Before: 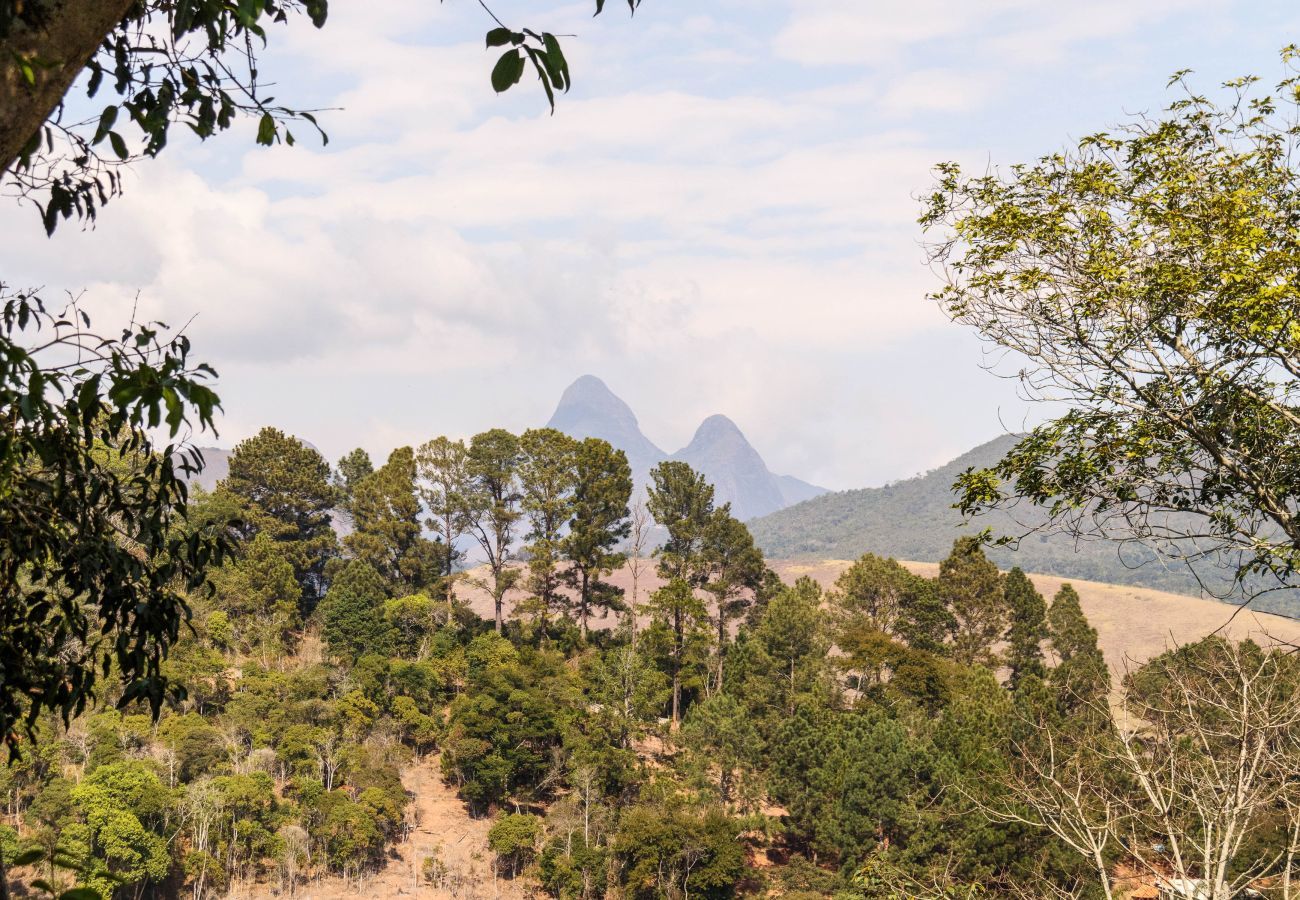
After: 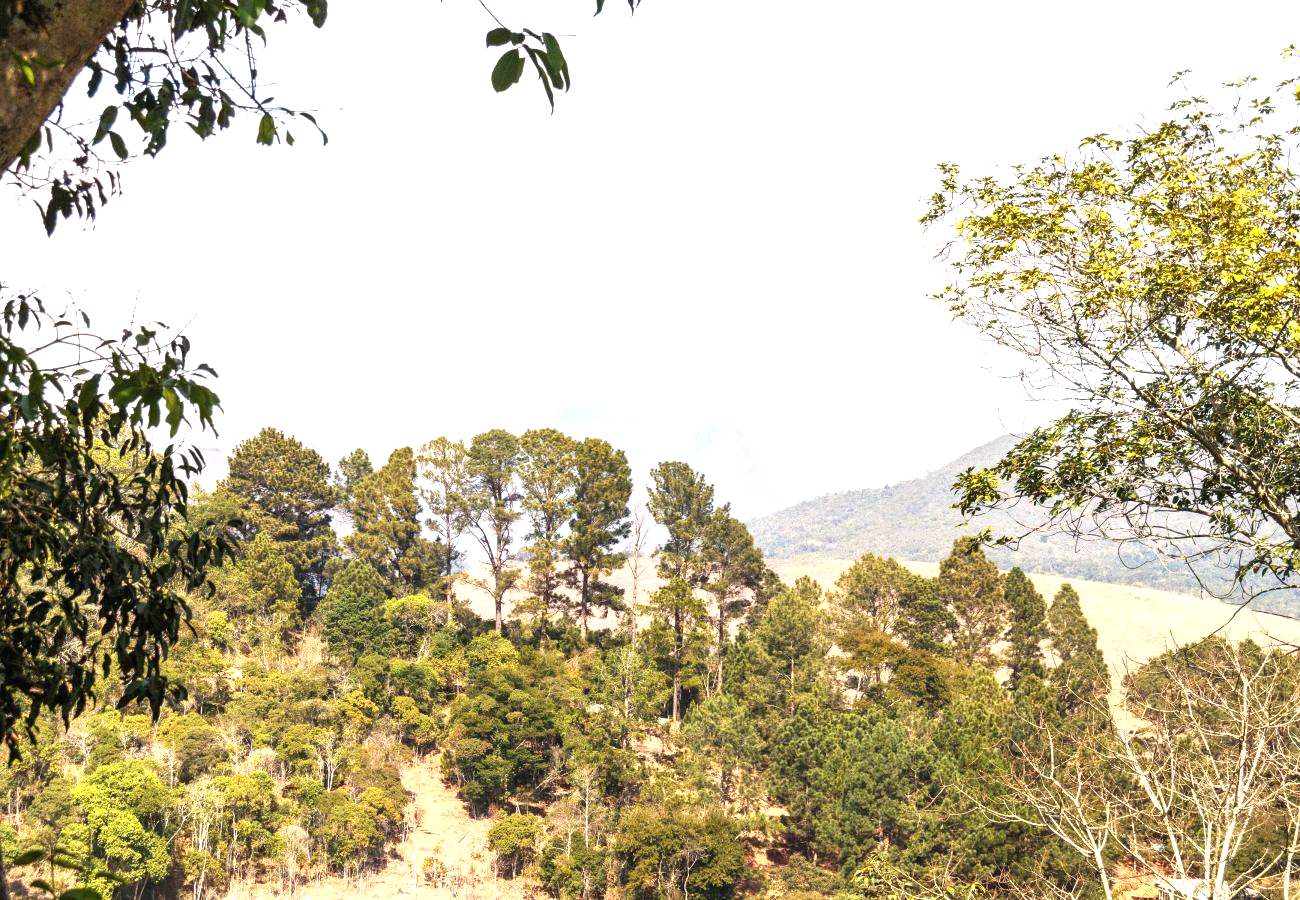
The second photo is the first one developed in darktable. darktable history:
exposure: black level correction 0, exposure 1.1 EV, compensate exposure bias true, compensate highlight preservation false
tone equalizer: on, module defaults
